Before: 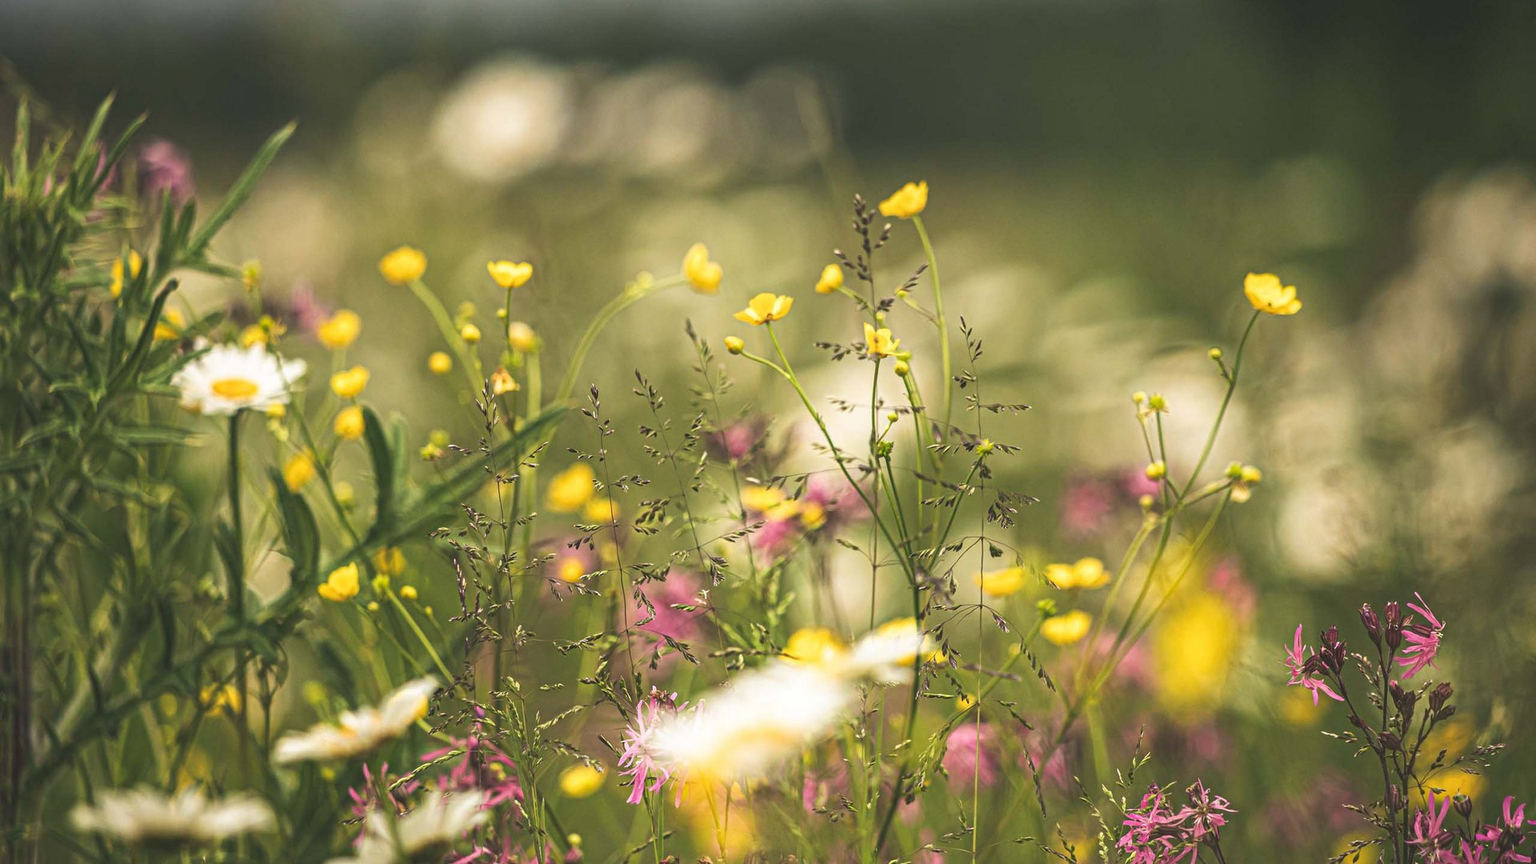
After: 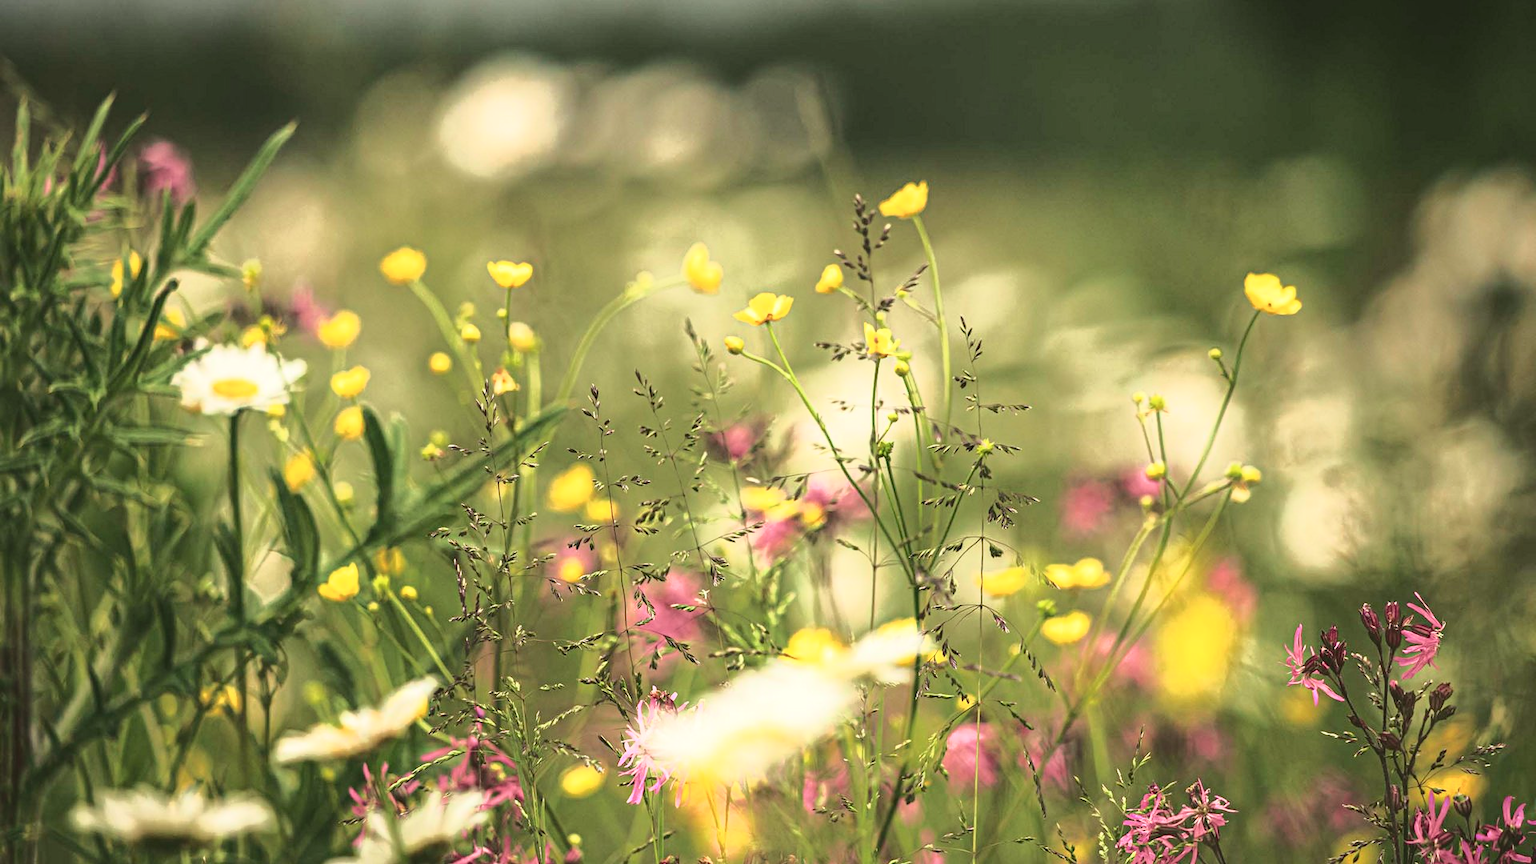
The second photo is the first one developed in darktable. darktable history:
tone curve: curves: ch0 [(0, 0.039) (0.194, 0.159) (0.469, 0.544) (0.693, 0.77) (0.751, 0.871) (1, 1)]; ch1 [(0, 0) (0.508, 0.506) (0.547, 0.563) (0.592, 0.631) (0.715, 0.706) (1, 1)]; ch2 [(0, 0) (0.243, 0.175) (0.362, 0.301) (0.492, 0.515) (0.544, 0.557) (0.595, 0.612) (0.631, 0.641) (1, 1)], color space Lab, independent channels, preserve colors none
